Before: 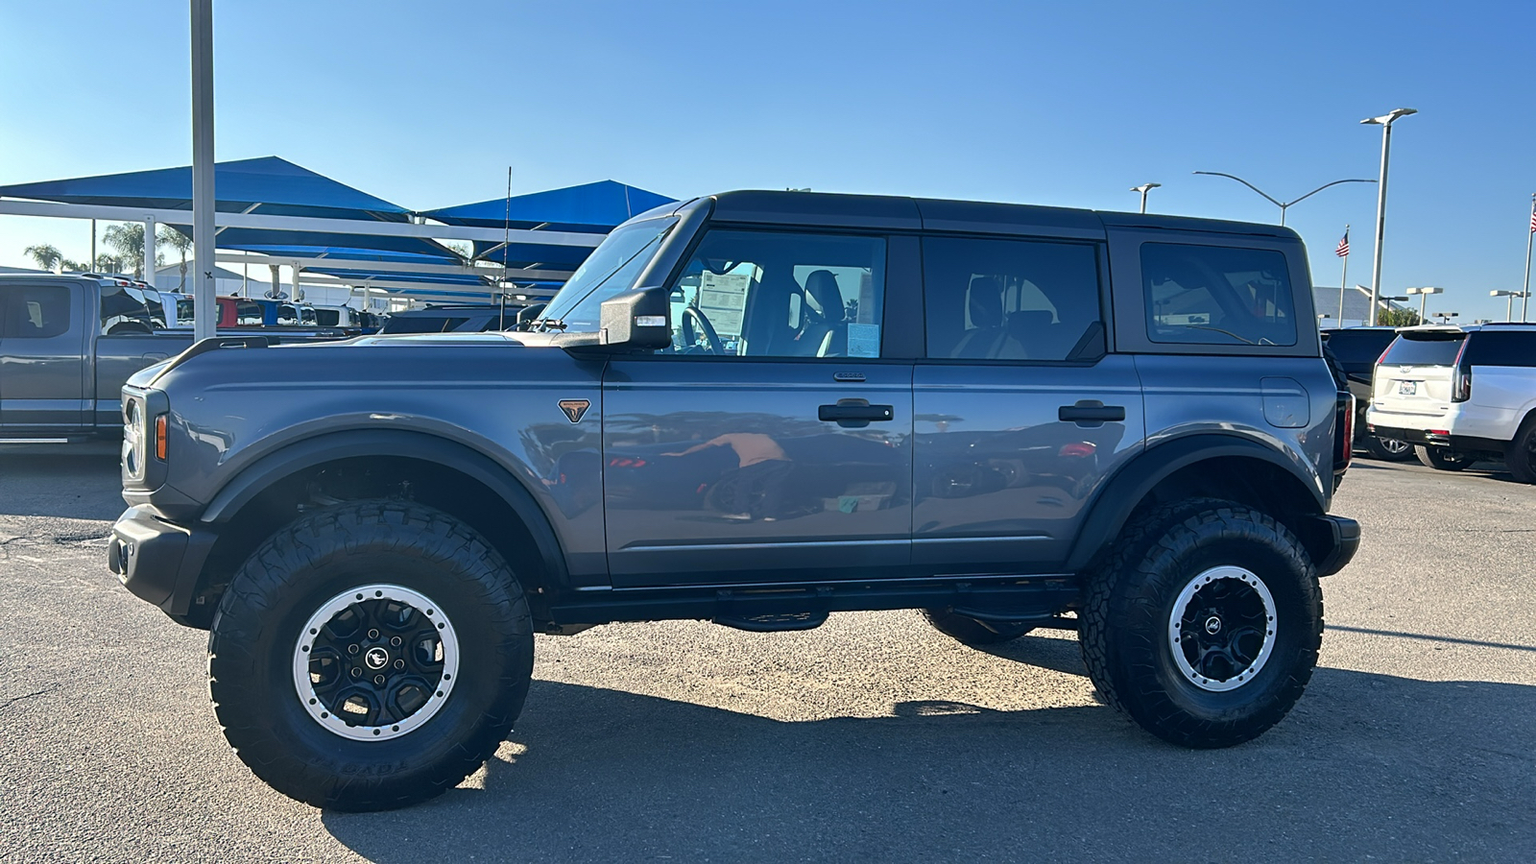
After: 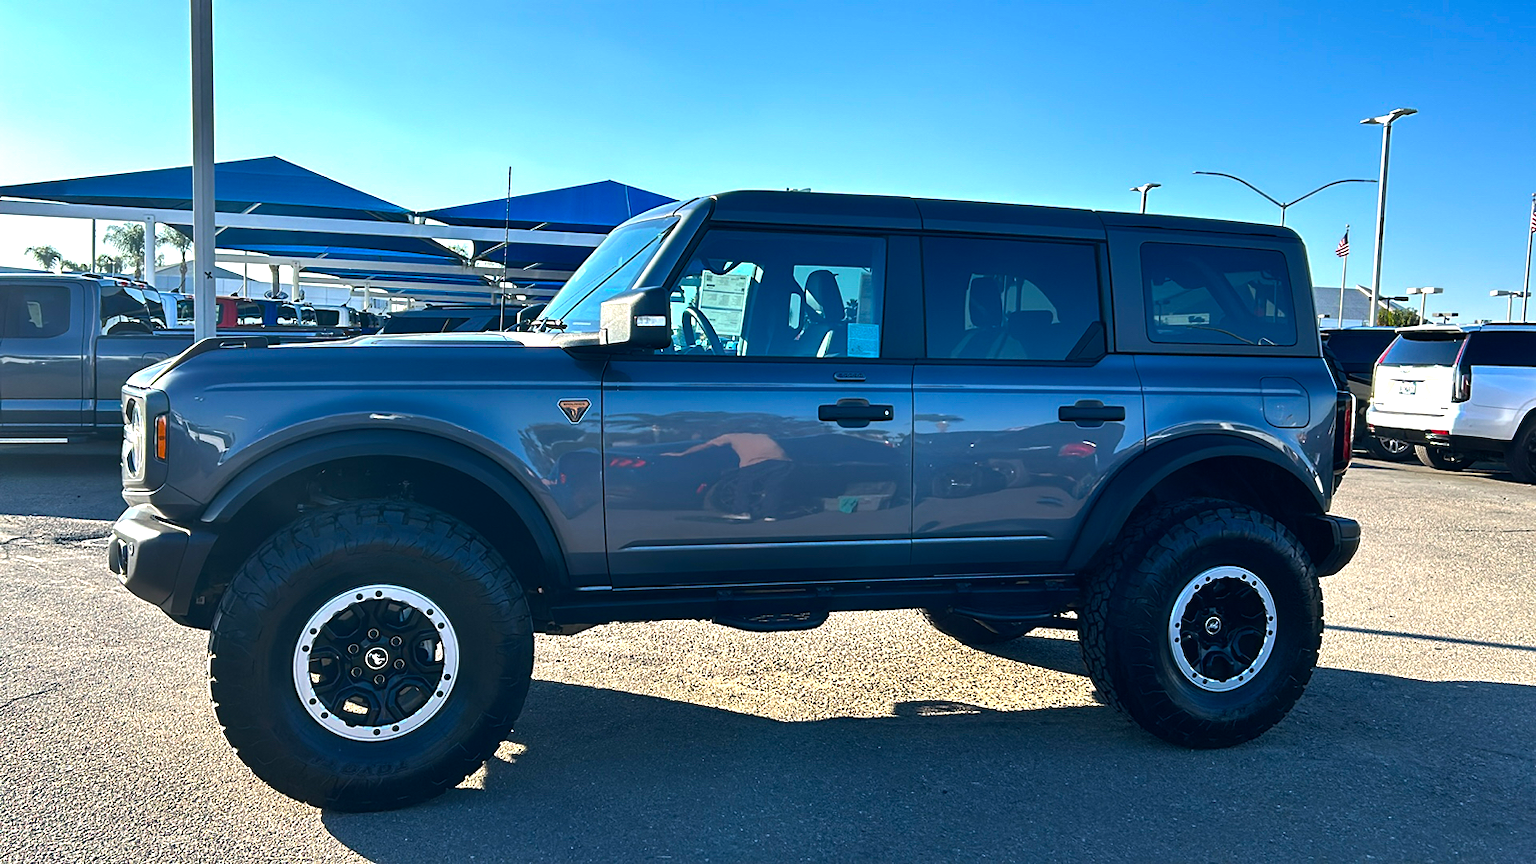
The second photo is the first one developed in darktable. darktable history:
color balance rgb: perceptual saturation grading › global saturation 30.939%, perceptual brilliance grading › global brilliance 19.491%, perceptual brilliance grading › shadows -40.53%, global vibrance 23.392%
